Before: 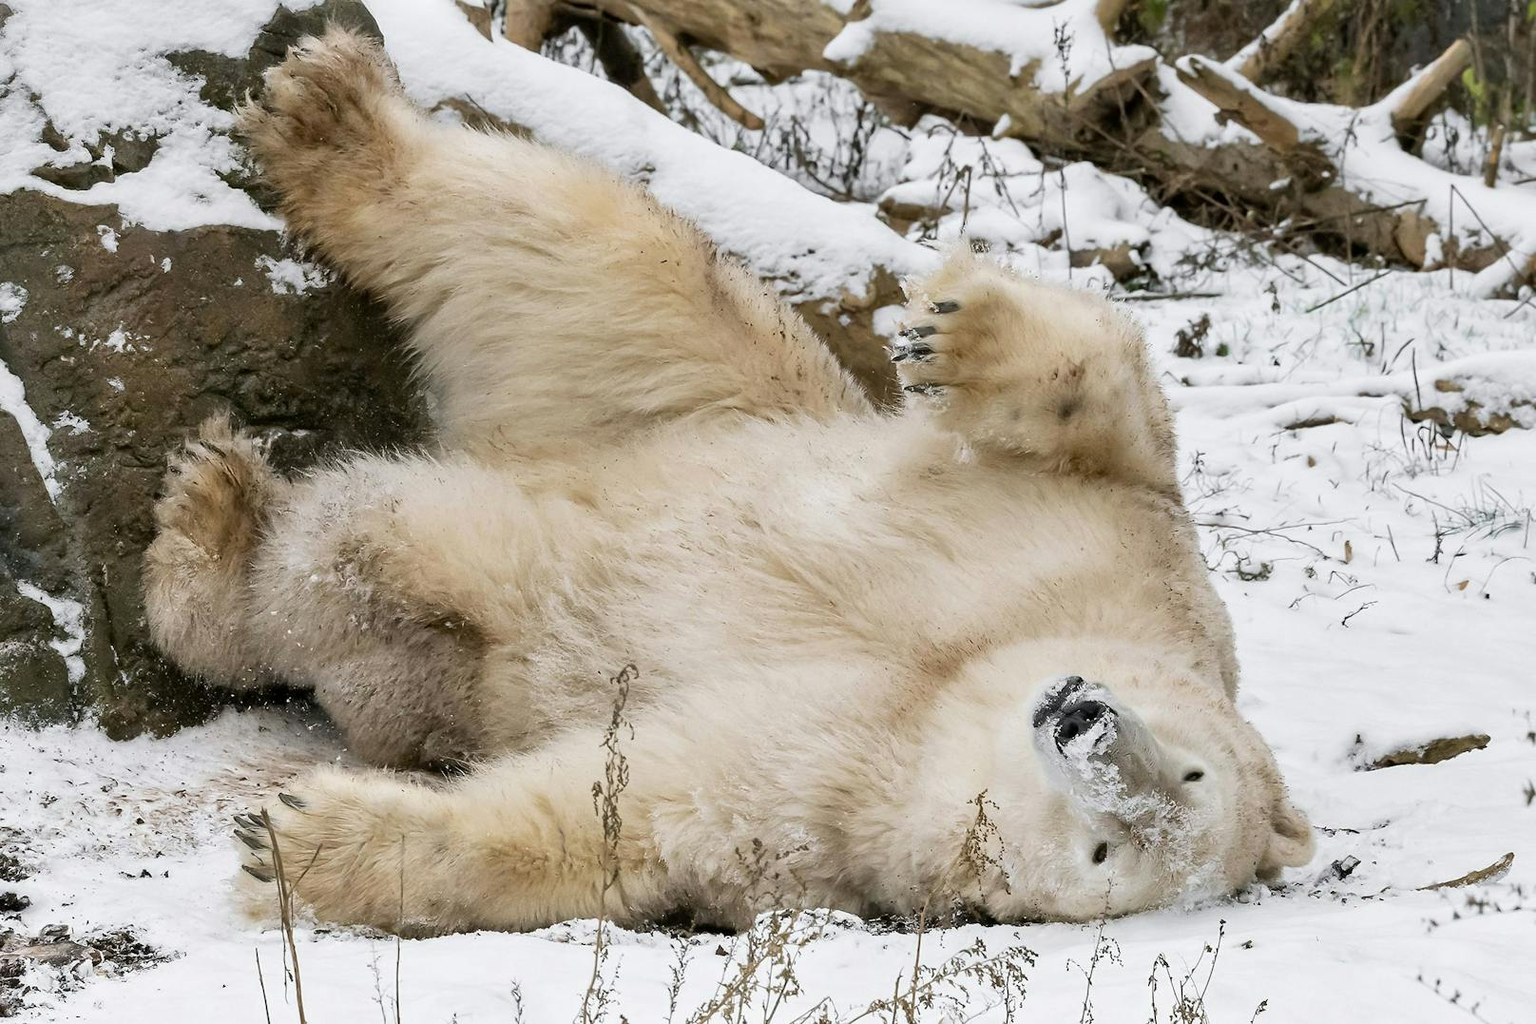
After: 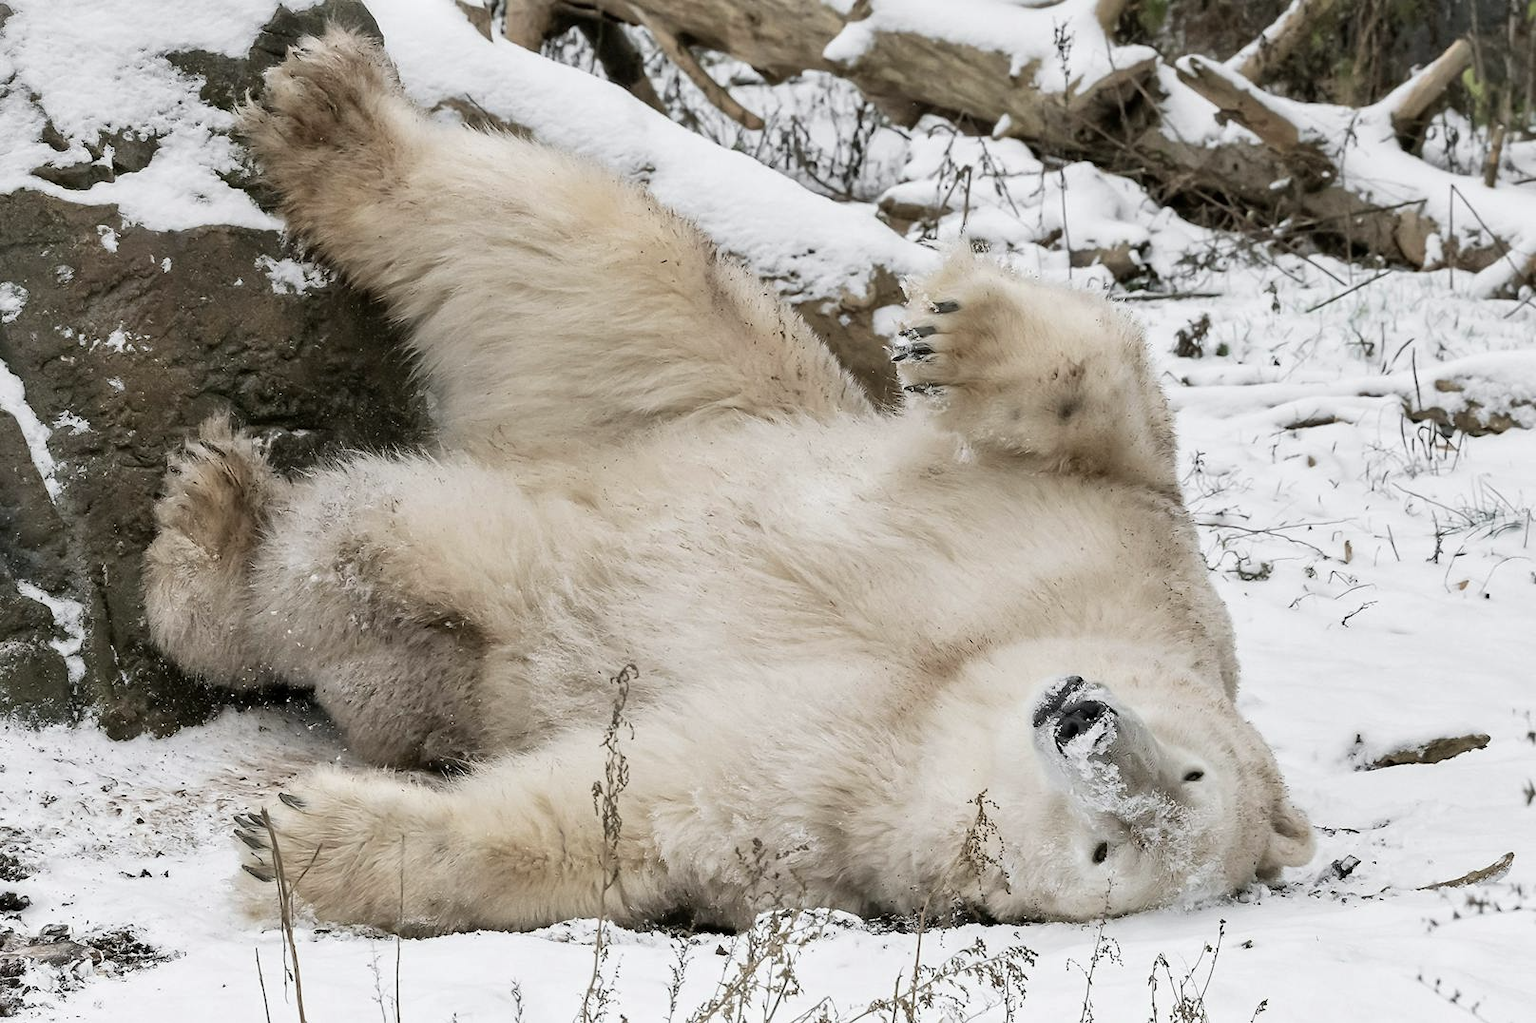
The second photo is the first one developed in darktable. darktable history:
color balance rgb: perceptual saturation grading › global saturation -32.039%
